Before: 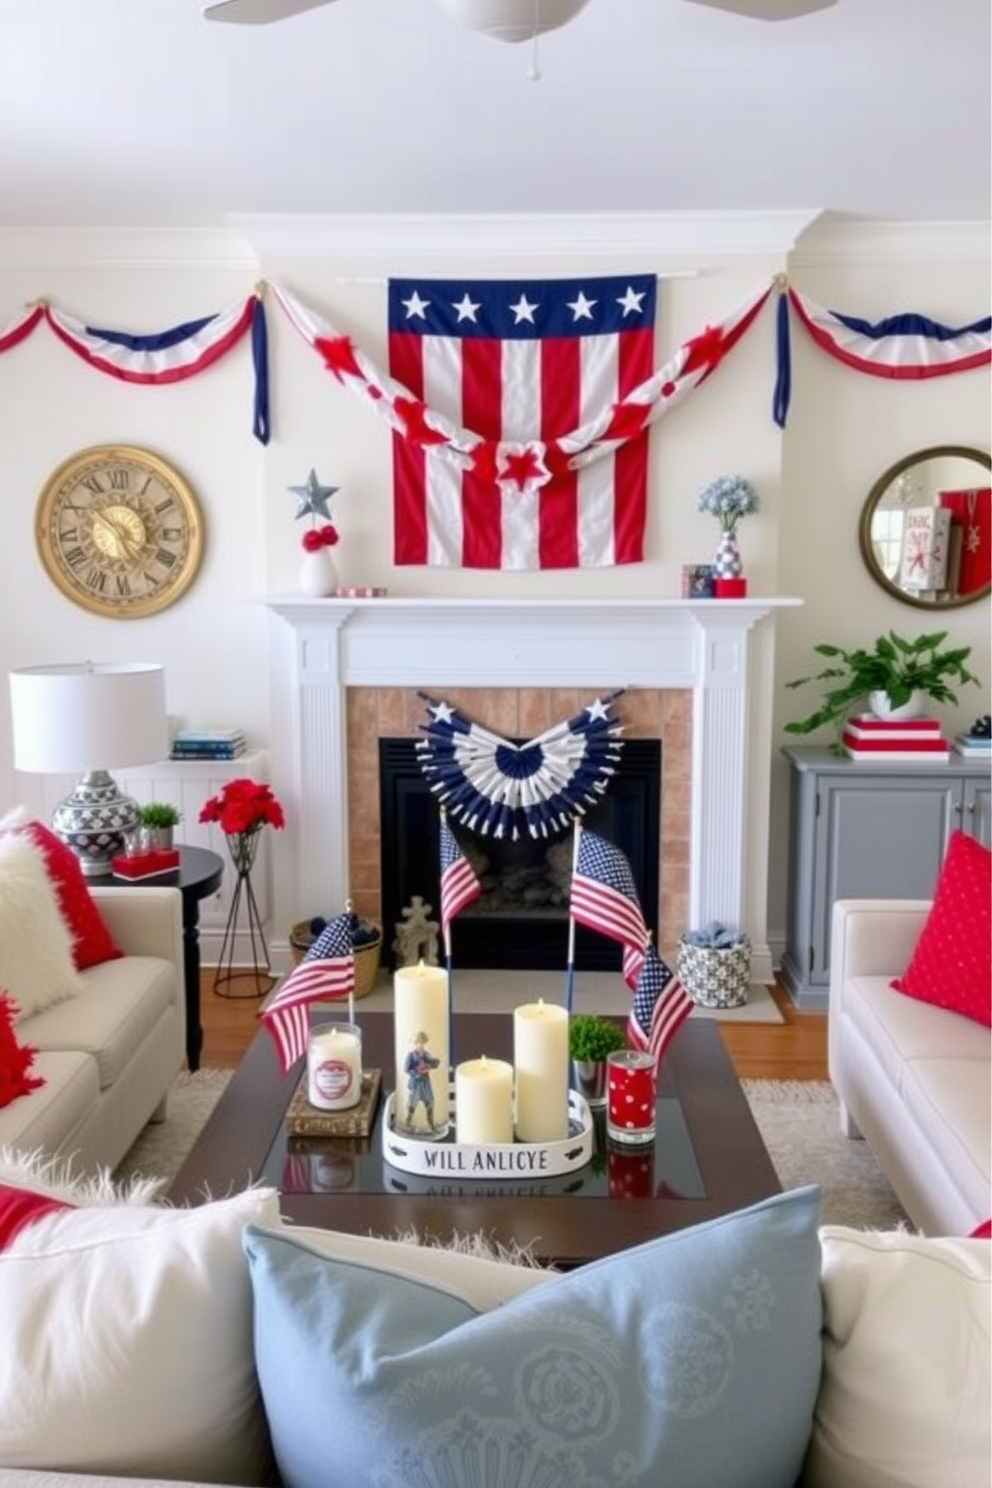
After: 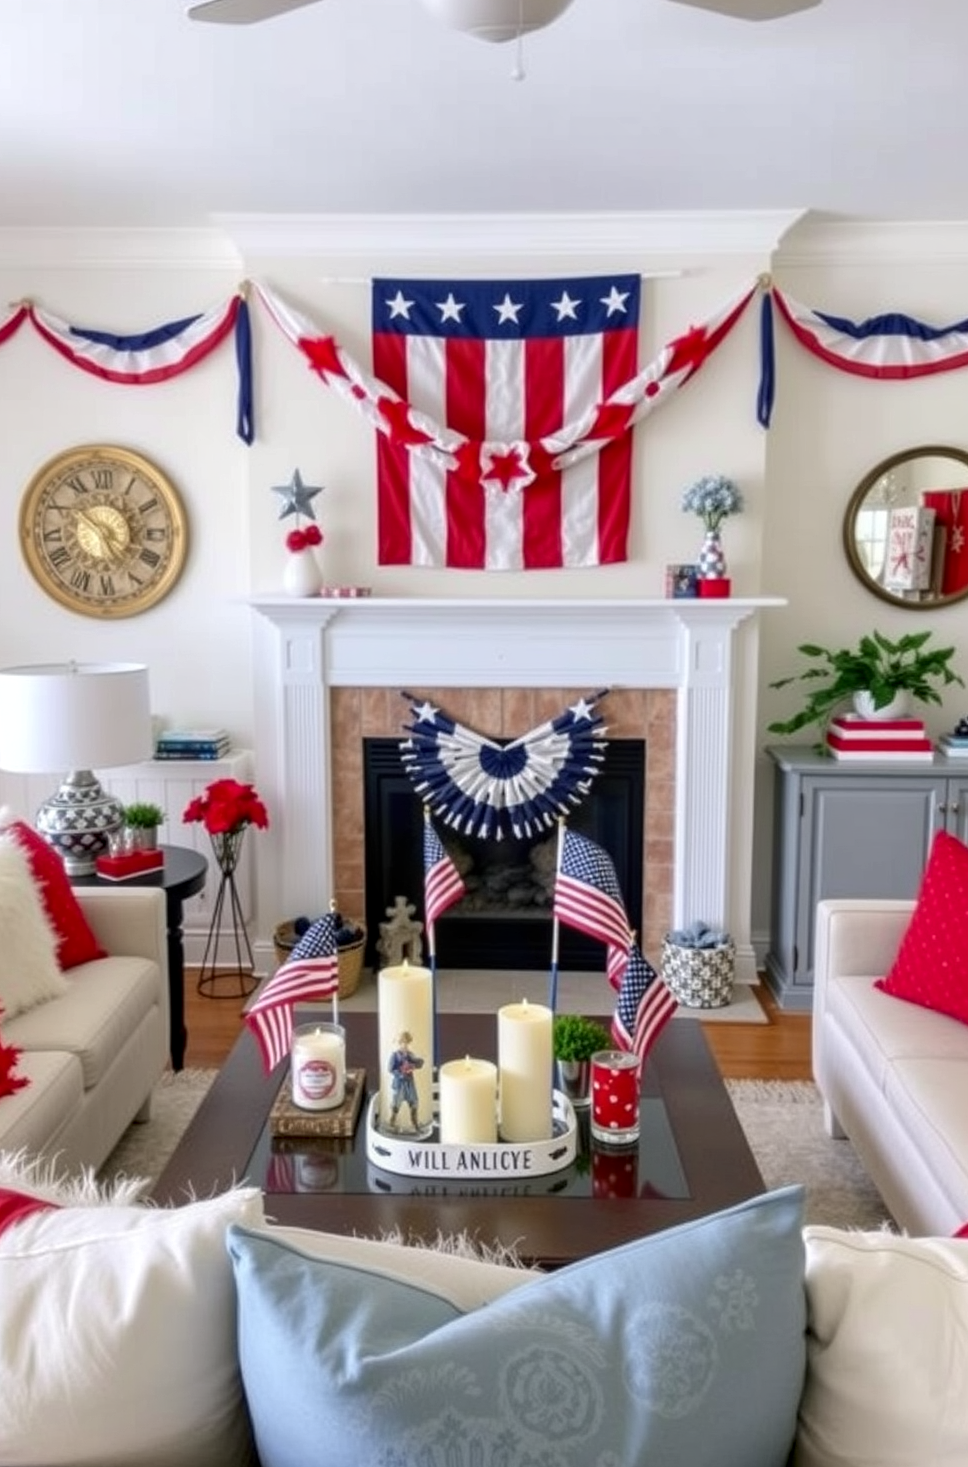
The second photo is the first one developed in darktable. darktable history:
local contrast: on, module defaults
crop and rotate: left 1.746%, right 0.603%, bottom 1.35%
